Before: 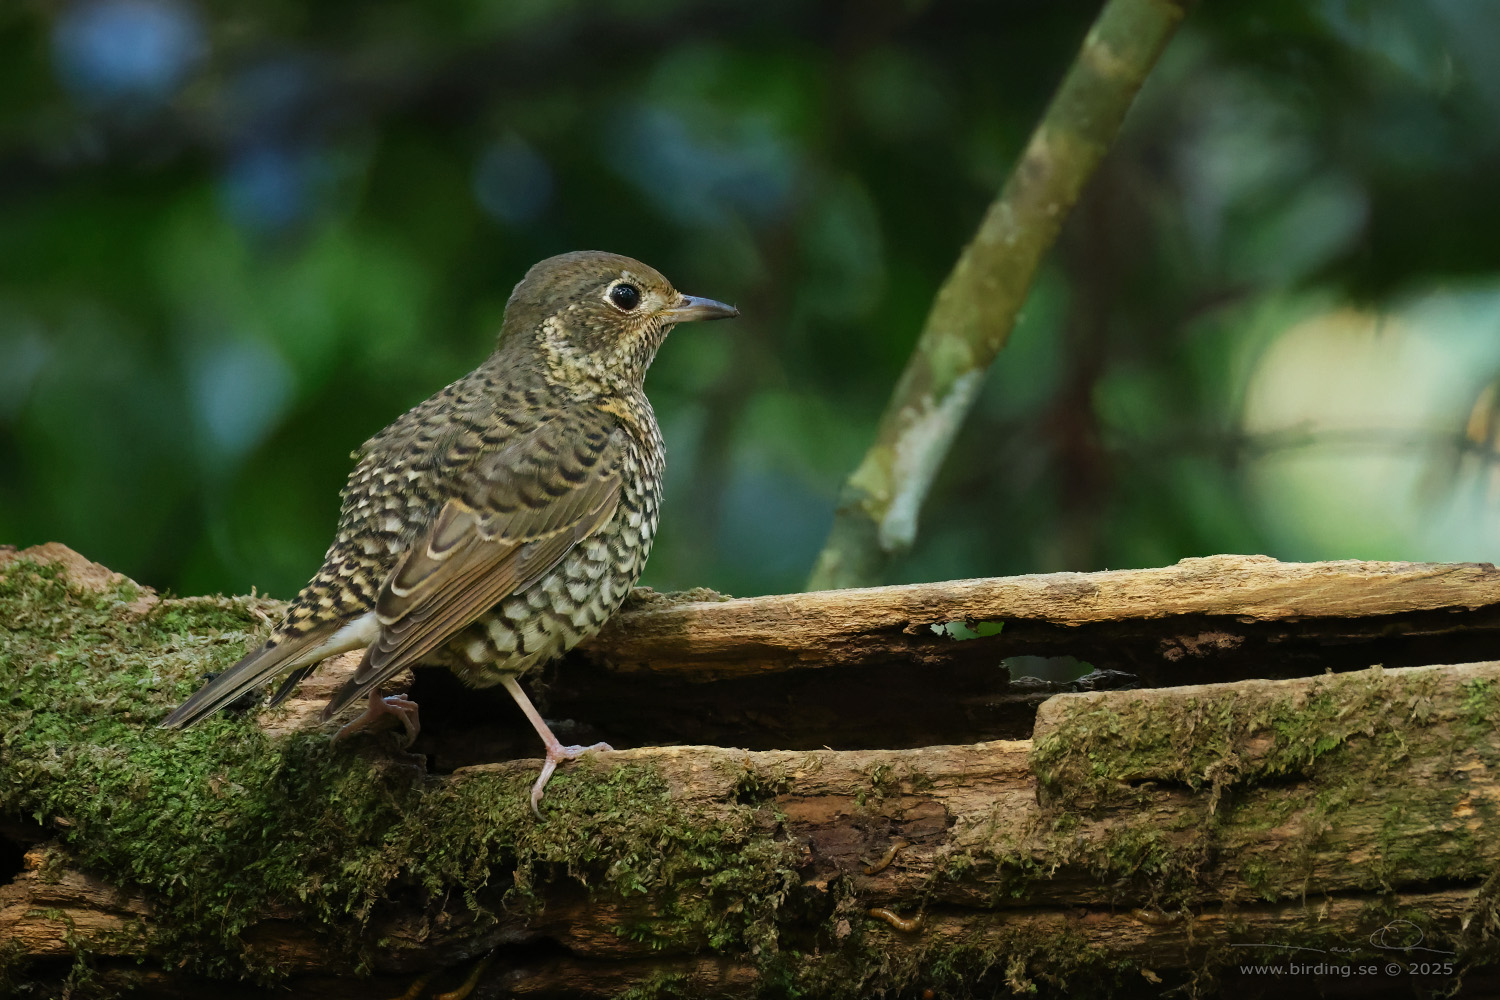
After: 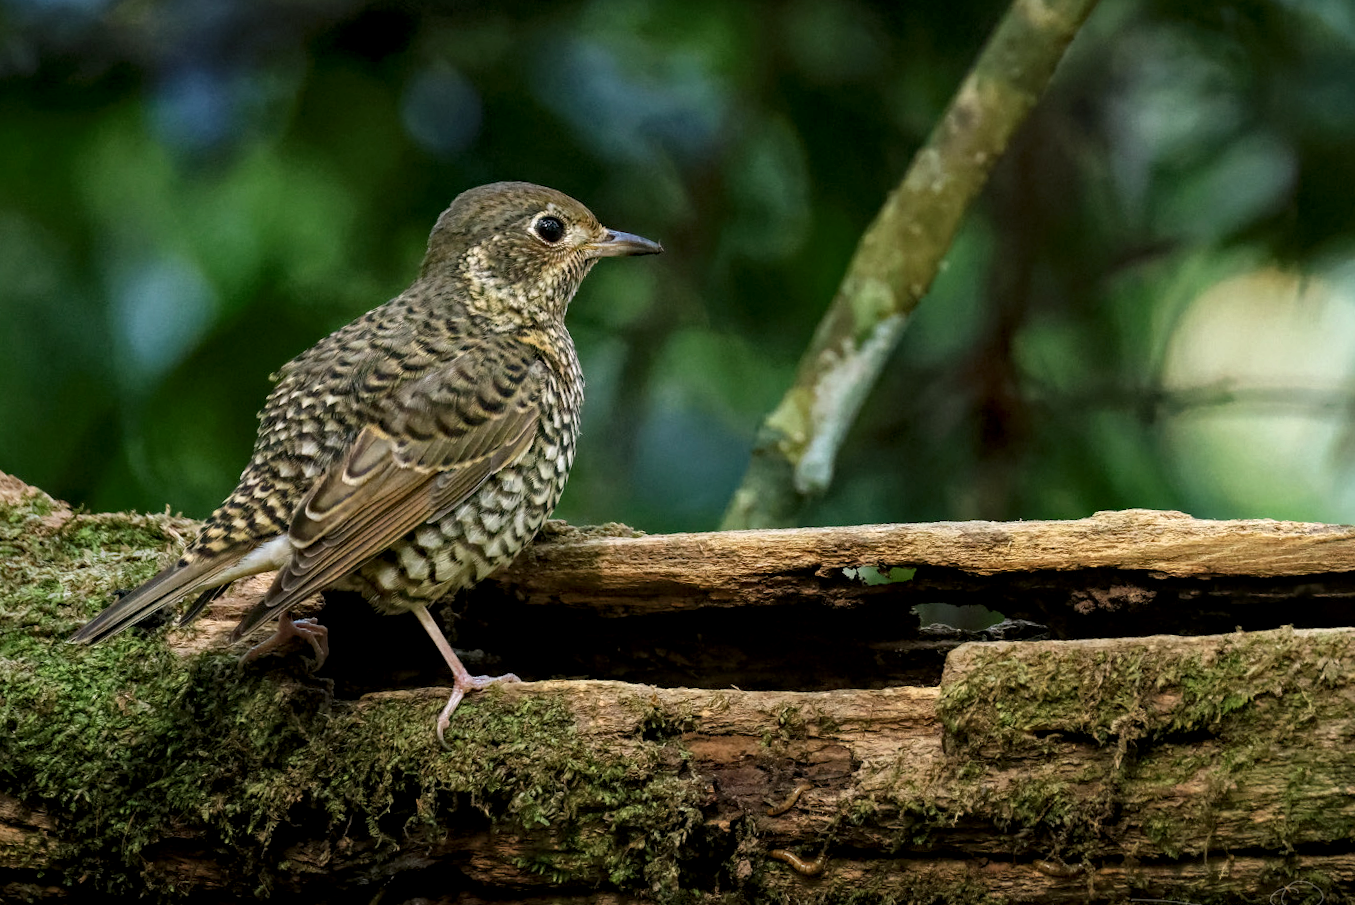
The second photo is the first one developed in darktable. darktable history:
local contrast: highlights 104%, shadows 97%, detail 199%, midtone range 0.2
haze removal: compatibility mode true, adaptive false
color correction: highlights a* 3.01, highlights b* -0.947, shadows a* -0.06, shadows b* 1.88, saturation 0.977
crop and rotate: angle -2.14°, left 3.1%, top 3.987%, right 1.566%, bottom 0.489%
